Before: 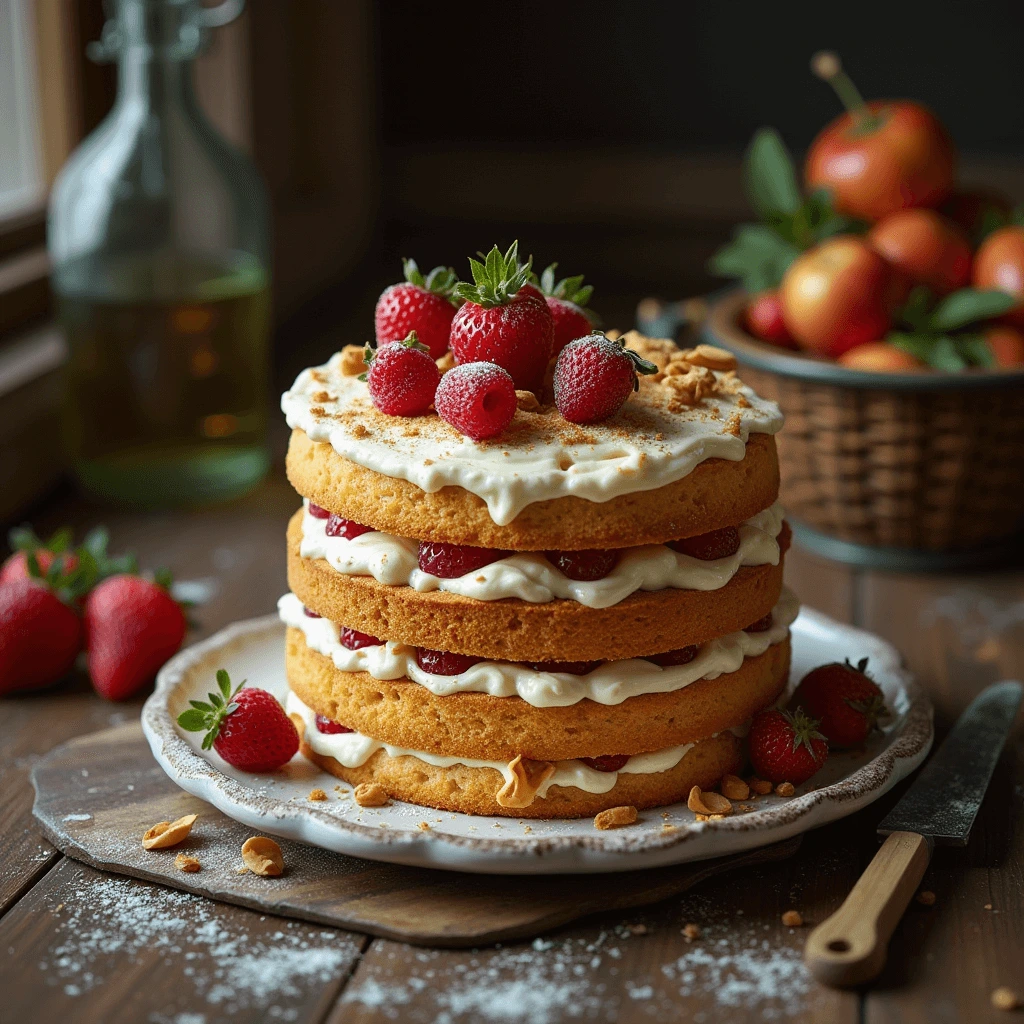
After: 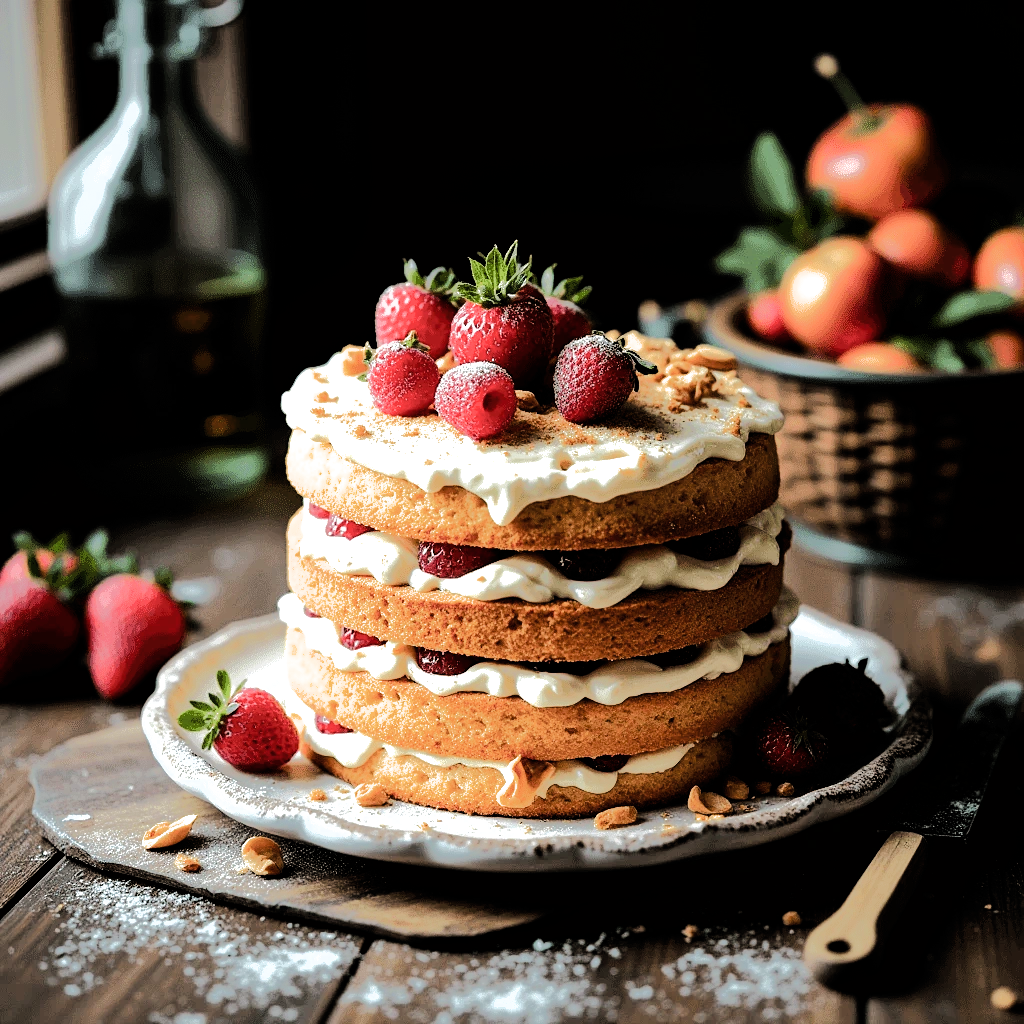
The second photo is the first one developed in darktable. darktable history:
filmic rgb: black relative exposure -8.27 EV, white relative exposure 2.24 EV, hardness 7.11, latitude 86.6%, contrast 1.702, highlights saturation mix -3.06%, shadows ↔ highlights balance -2.51%, color science v6 (2022)
tone equalizer: -8 EV -0.528 EV, -7 EV -0.344 EV, -6 EV -0.115 EV, -5 EV 0.409 EV, -4 EV 0.971 EV, -3 EV 0.78 EV, -2 EV -0.005 EV, -1 EV 0.142 EV, +0 EV -0.011 EV, edges refinement/feathering 500, mask exposure compensation -1.25 EV, preserve details no
